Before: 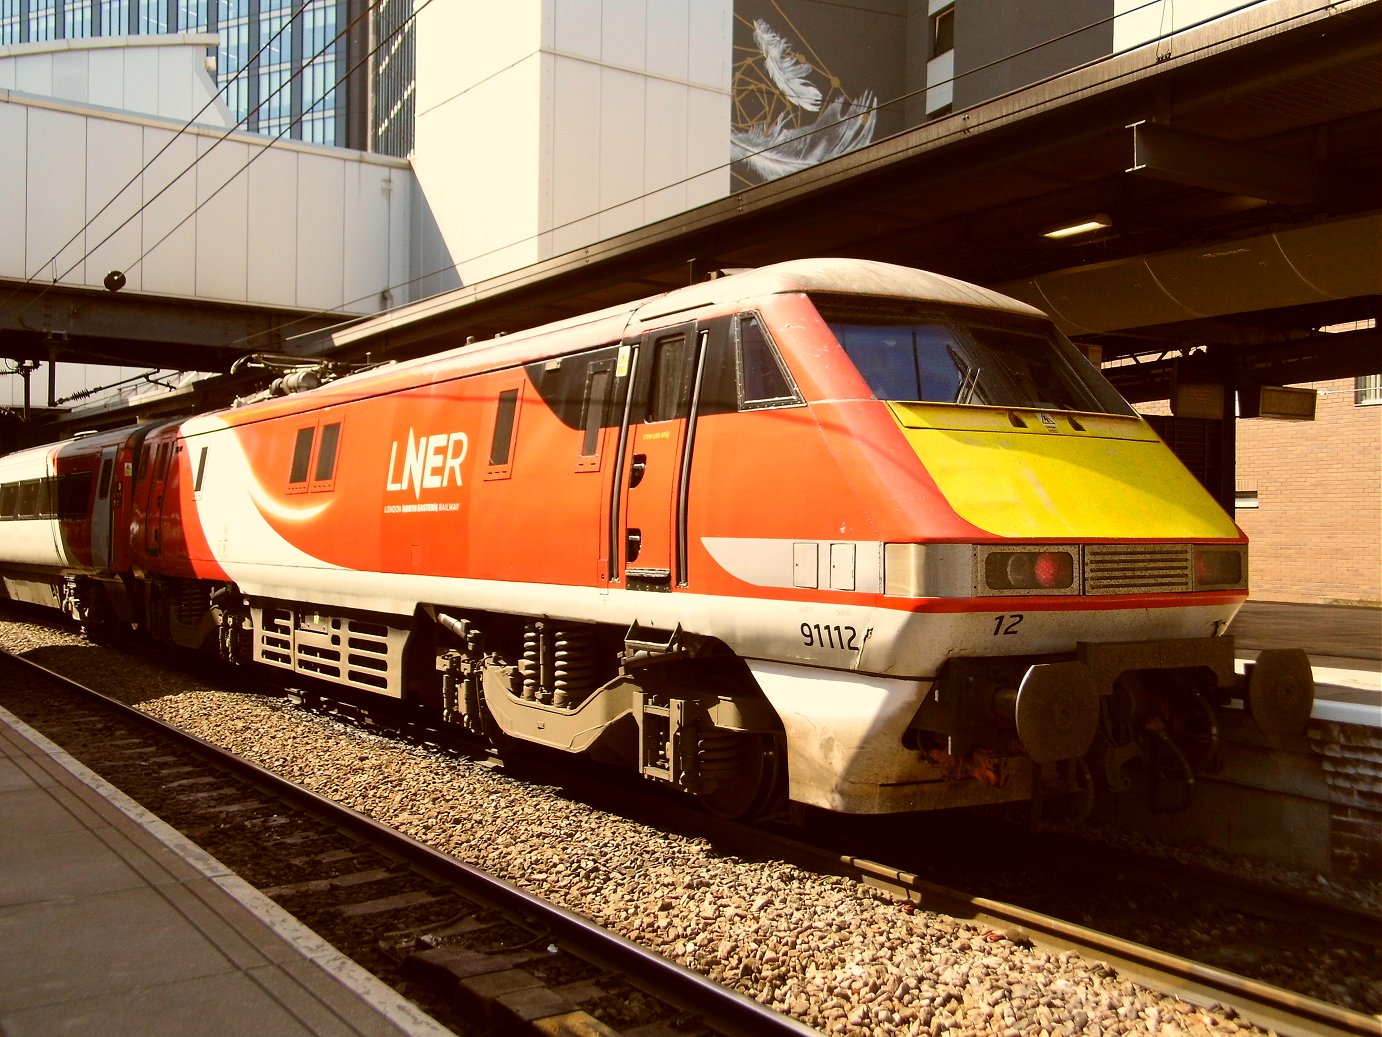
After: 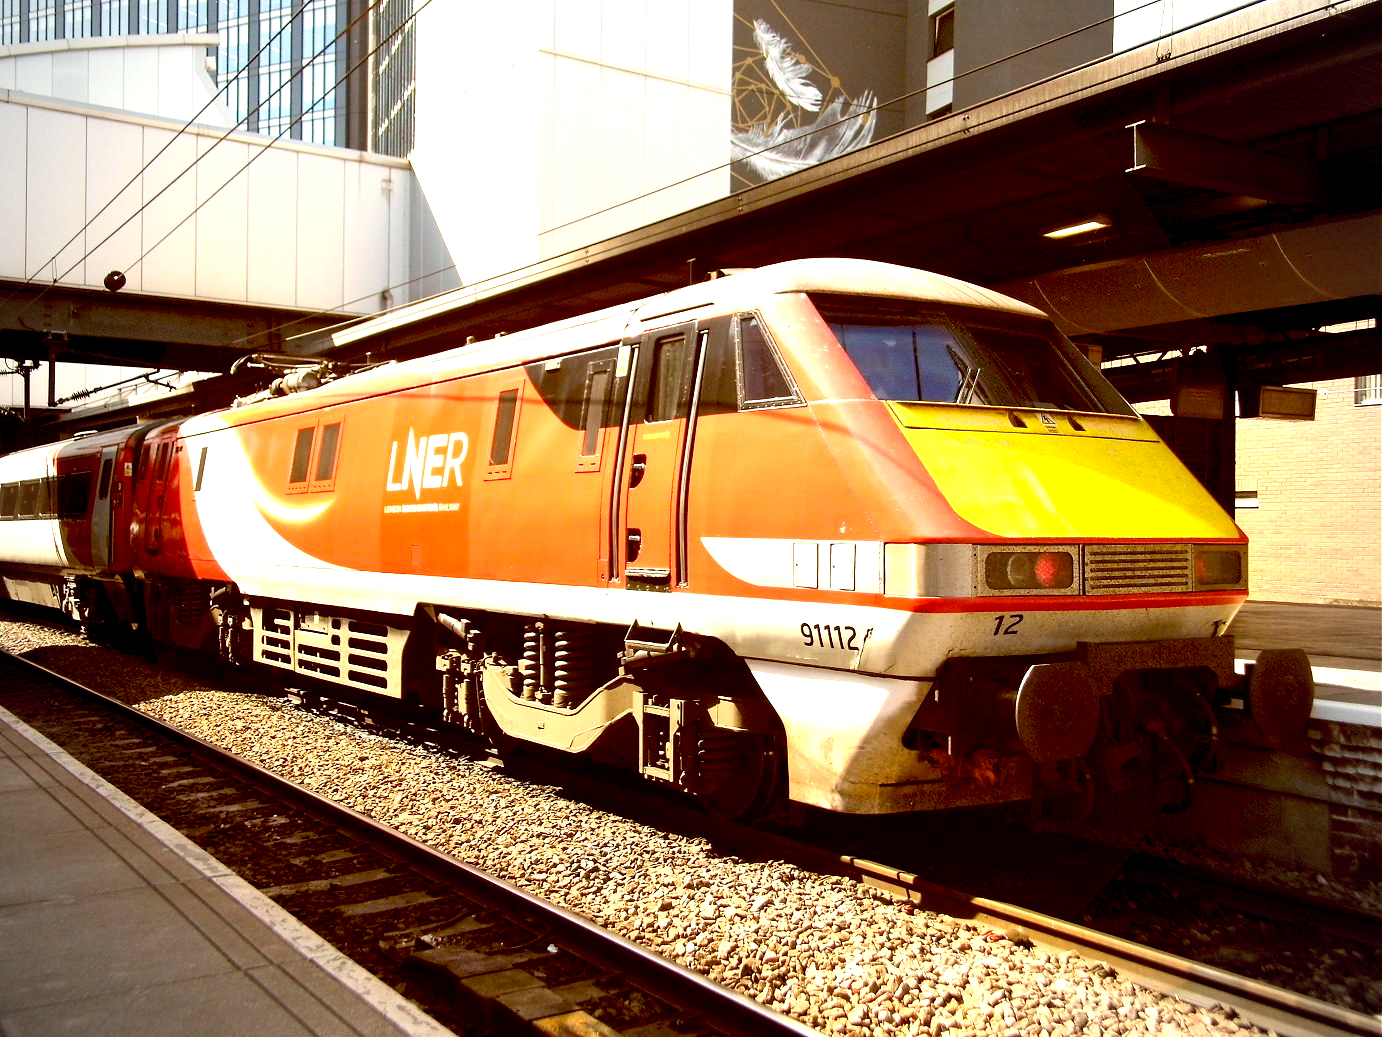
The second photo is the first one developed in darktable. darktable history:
vignetting: brightness -0.484, unbound false
exposure: black level correction 0.008, exposure 0.98 EV, compensate exposure bias true, compensate highlight preservation false
